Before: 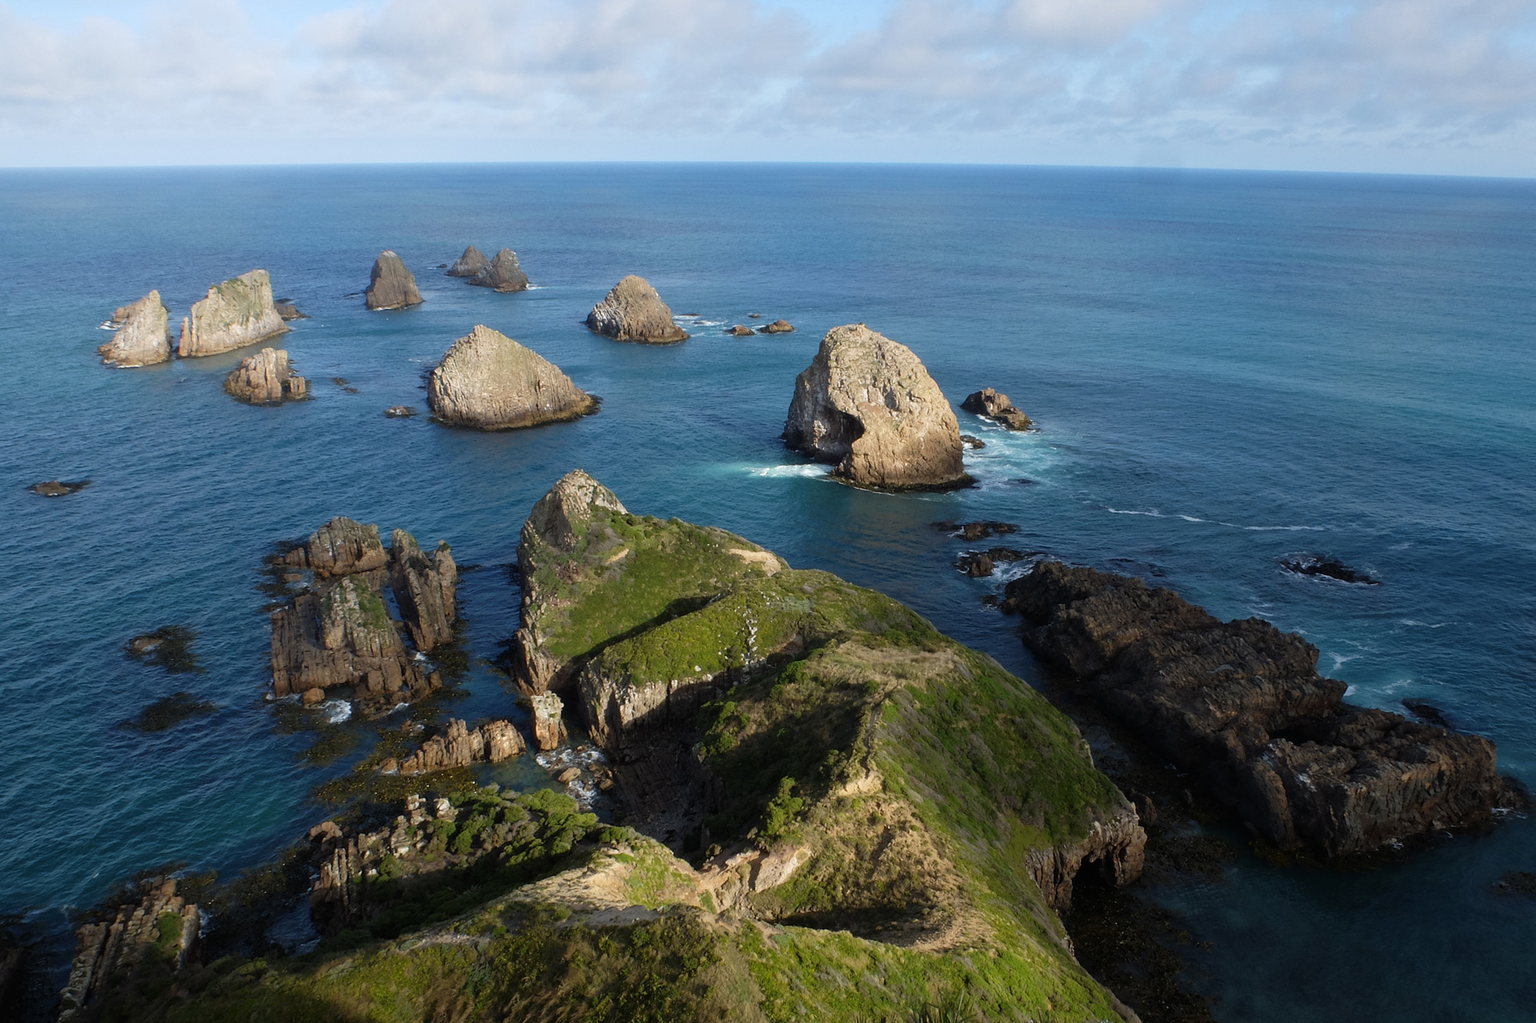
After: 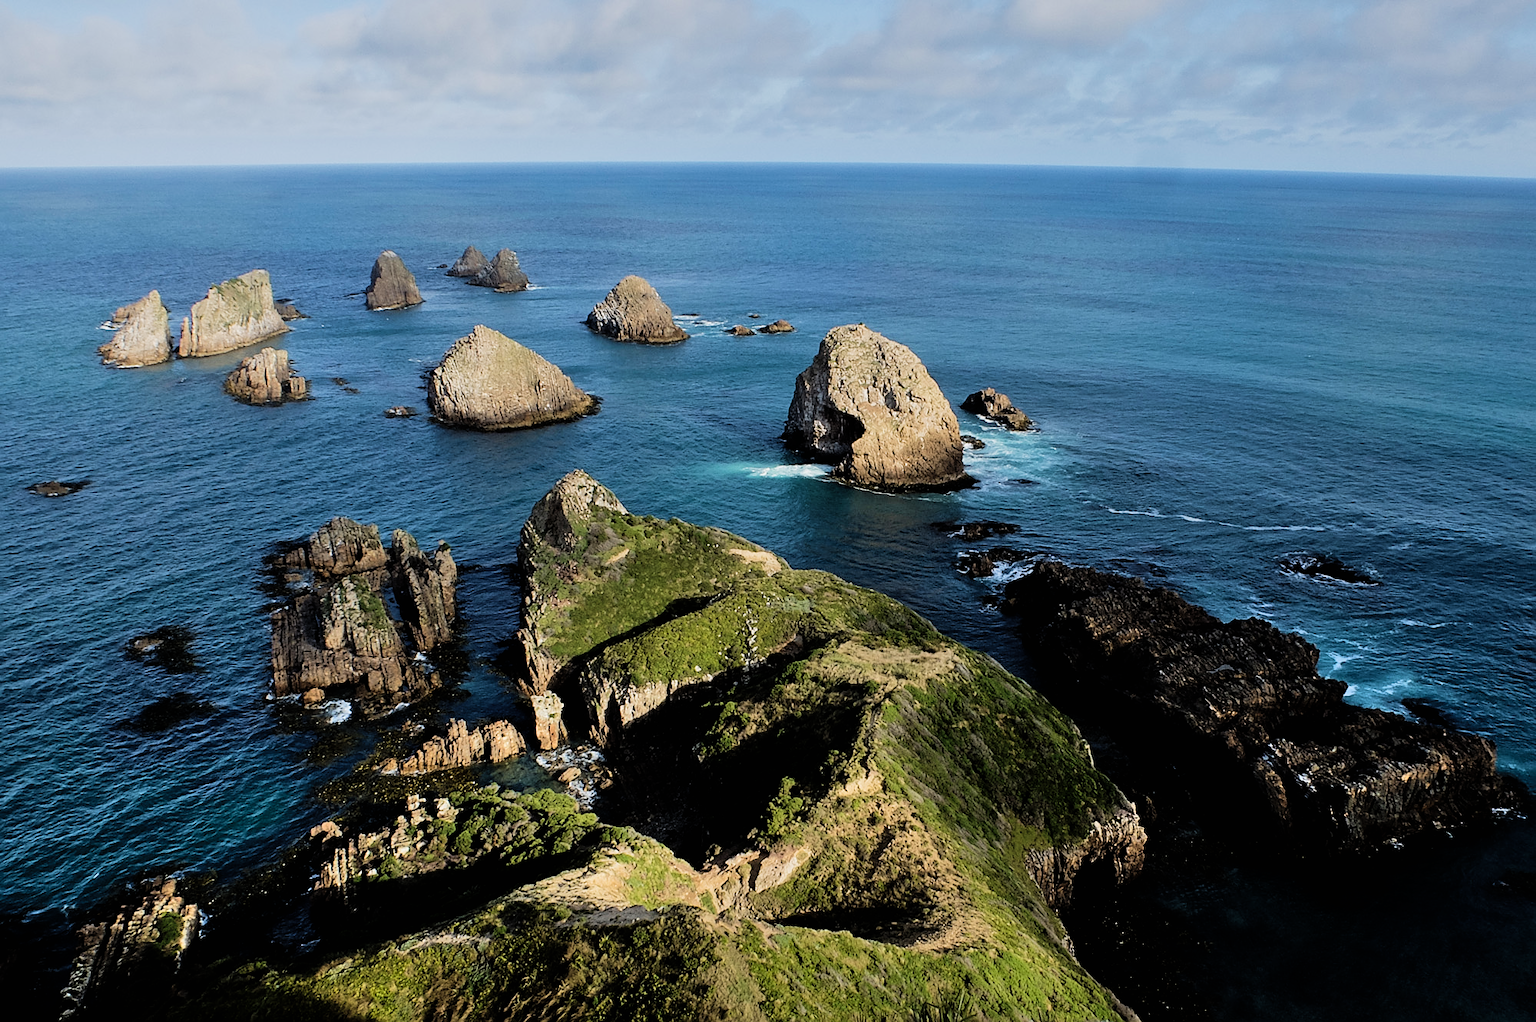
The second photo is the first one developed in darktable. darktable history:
velvia: on, module defaults
shadows and highlights: shadows 52.59, soften with gaussian
sharpen: on, module defaults
filmic rgb: black relative exposure -5.07 EV, white relative exposure 3.55 EV, hardness 3.19, contrast 1.299, highlights saturation mix -49.8%
